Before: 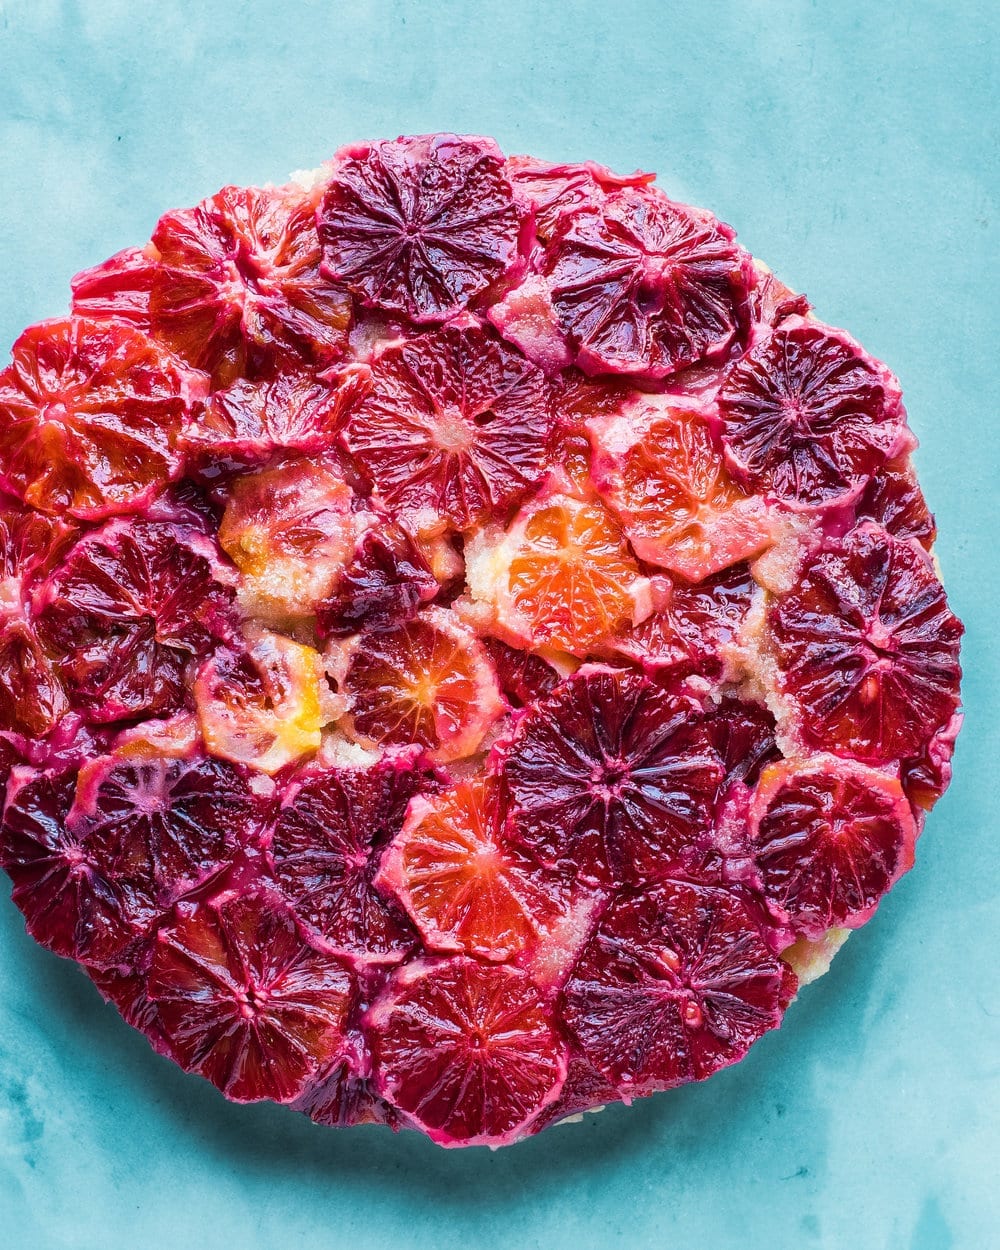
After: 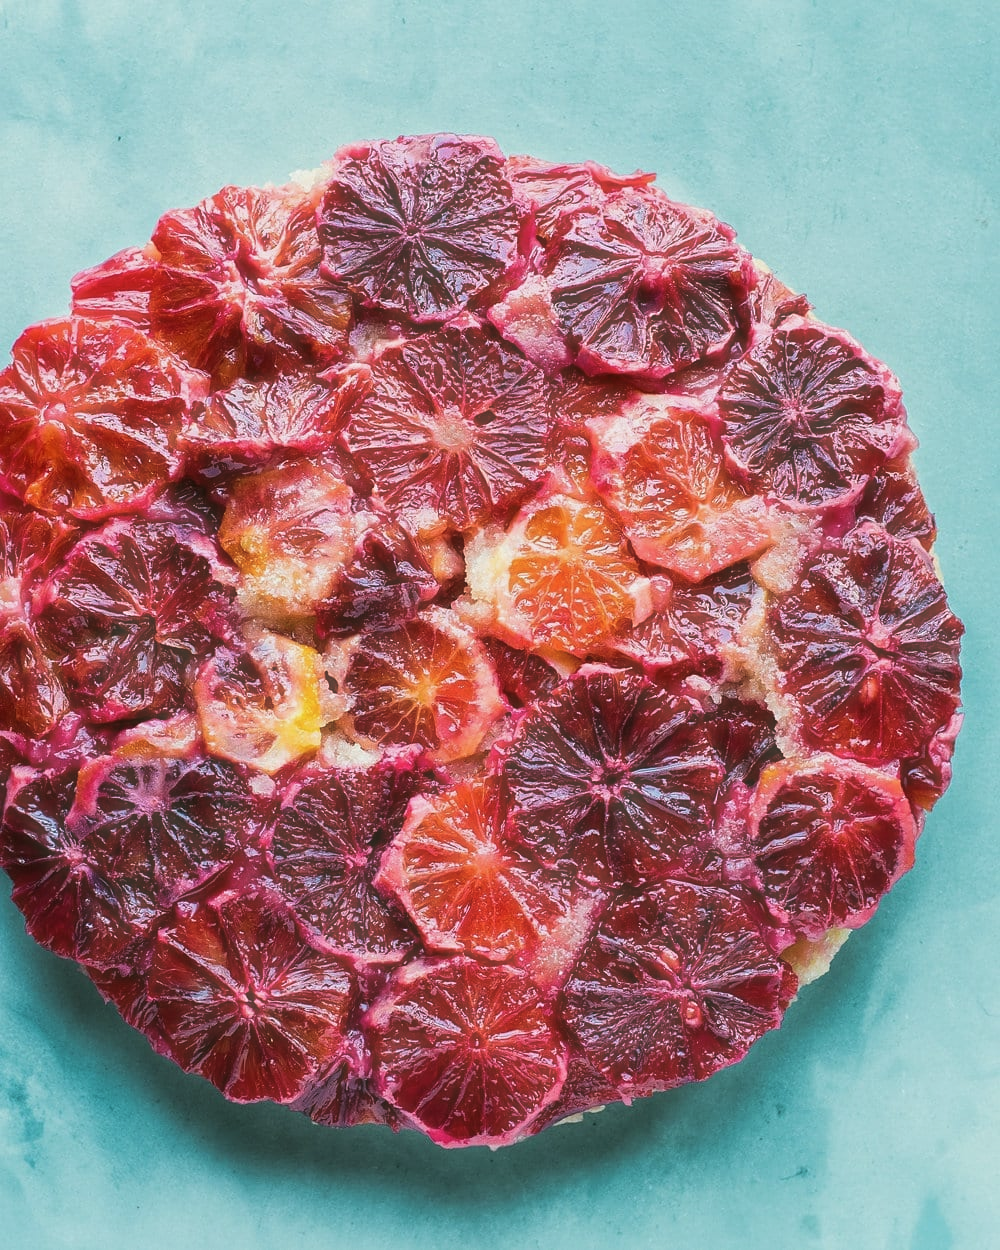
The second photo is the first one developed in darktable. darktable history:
color balance: mode lift, gamma, gain (sRGB), lift [1.04, 1, 1, 0.97], gamma [1.01, 1, 1, 0.97], gain [0.96, 1, 1, 0.97]
sharpen: amount 0.2
haze removal: strength -0.1, adaptive false
